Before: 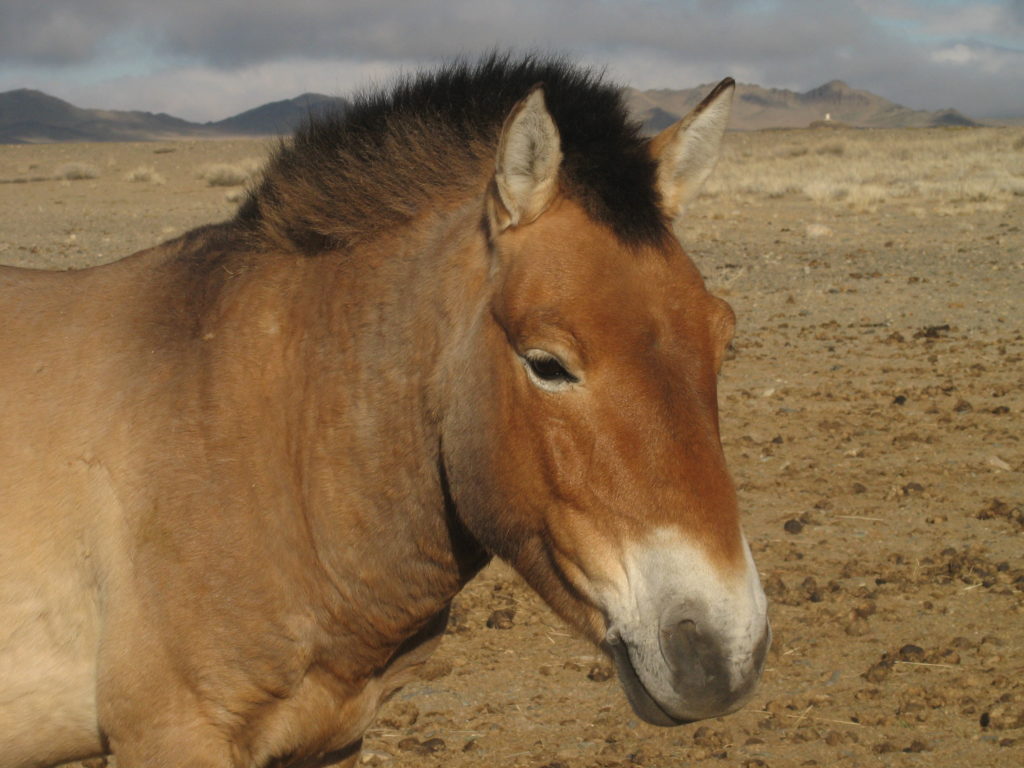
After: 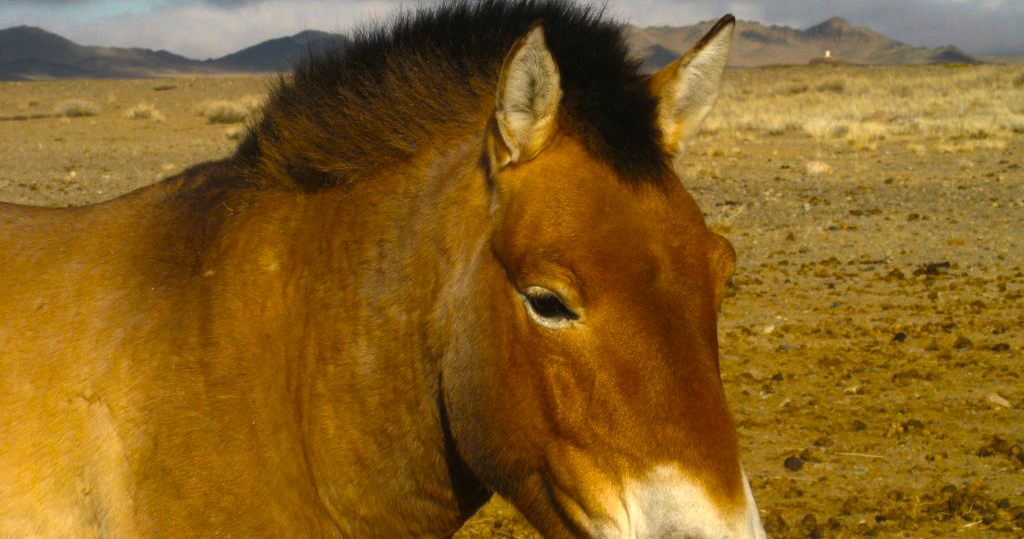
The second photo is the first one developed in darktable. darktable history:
color balance rgb: power › hue 209.96°, perceptual saturation grading › global saturation 50.419%, perceptual brilliance grading › global brilliance 19.503%, perceptual brilliance grading › shadows -39.534%, global vibrance 20%
crop and rotate: top 8.279%, bottom 21.437%
contrast brightness saturation: contrast 0.03, brightness -0.031
